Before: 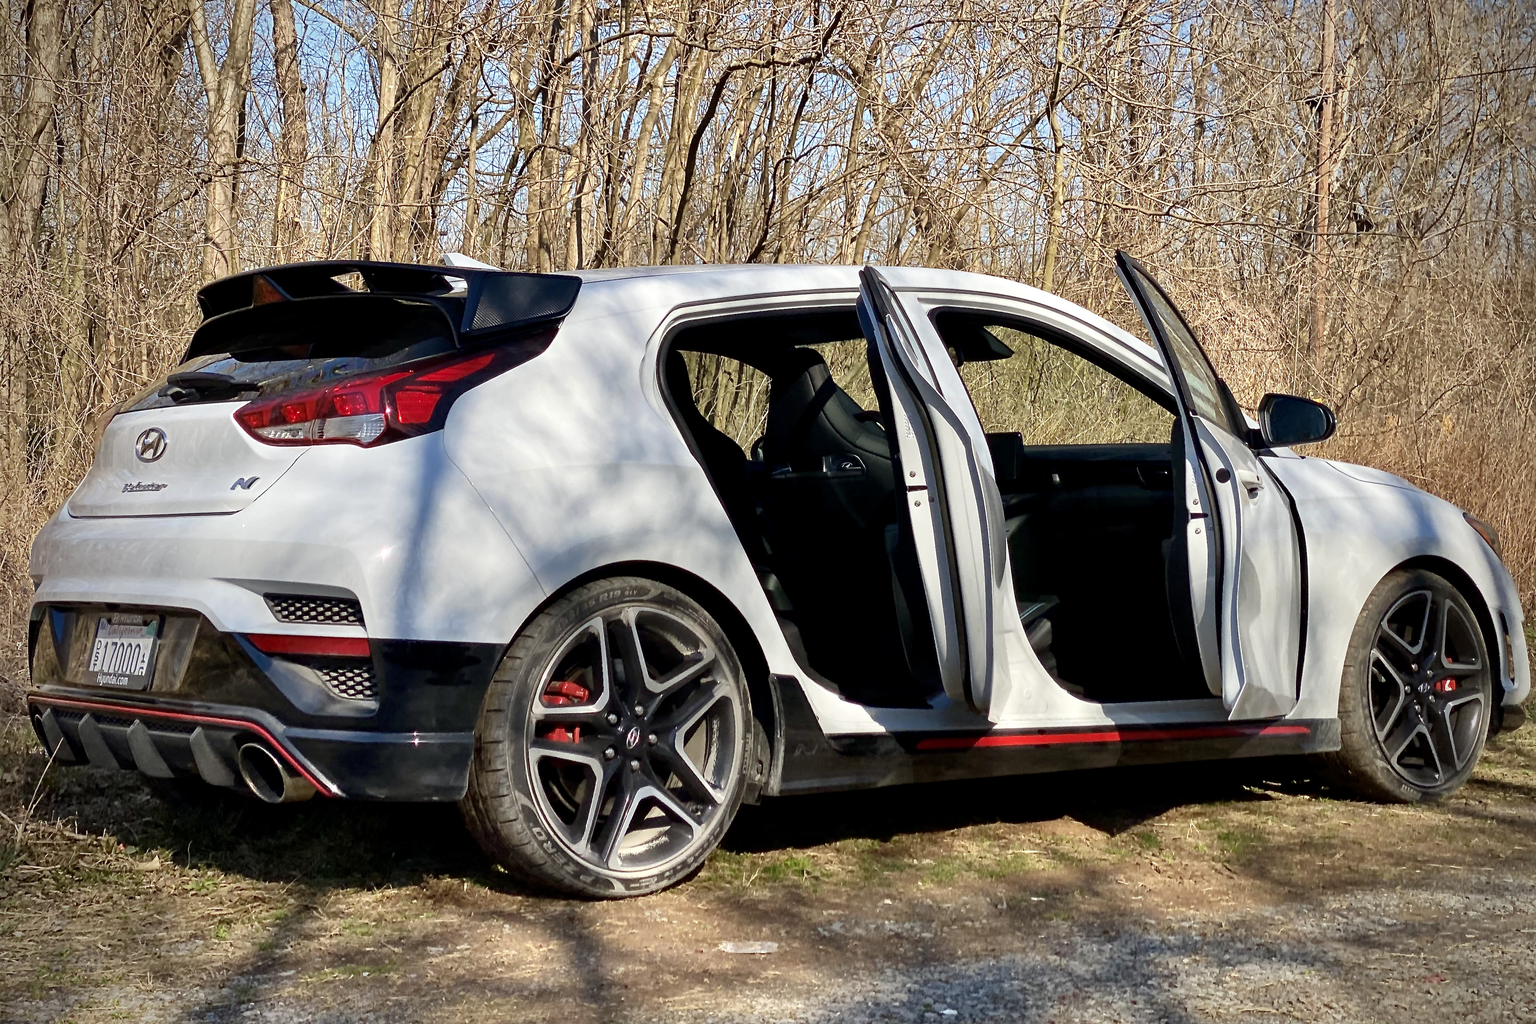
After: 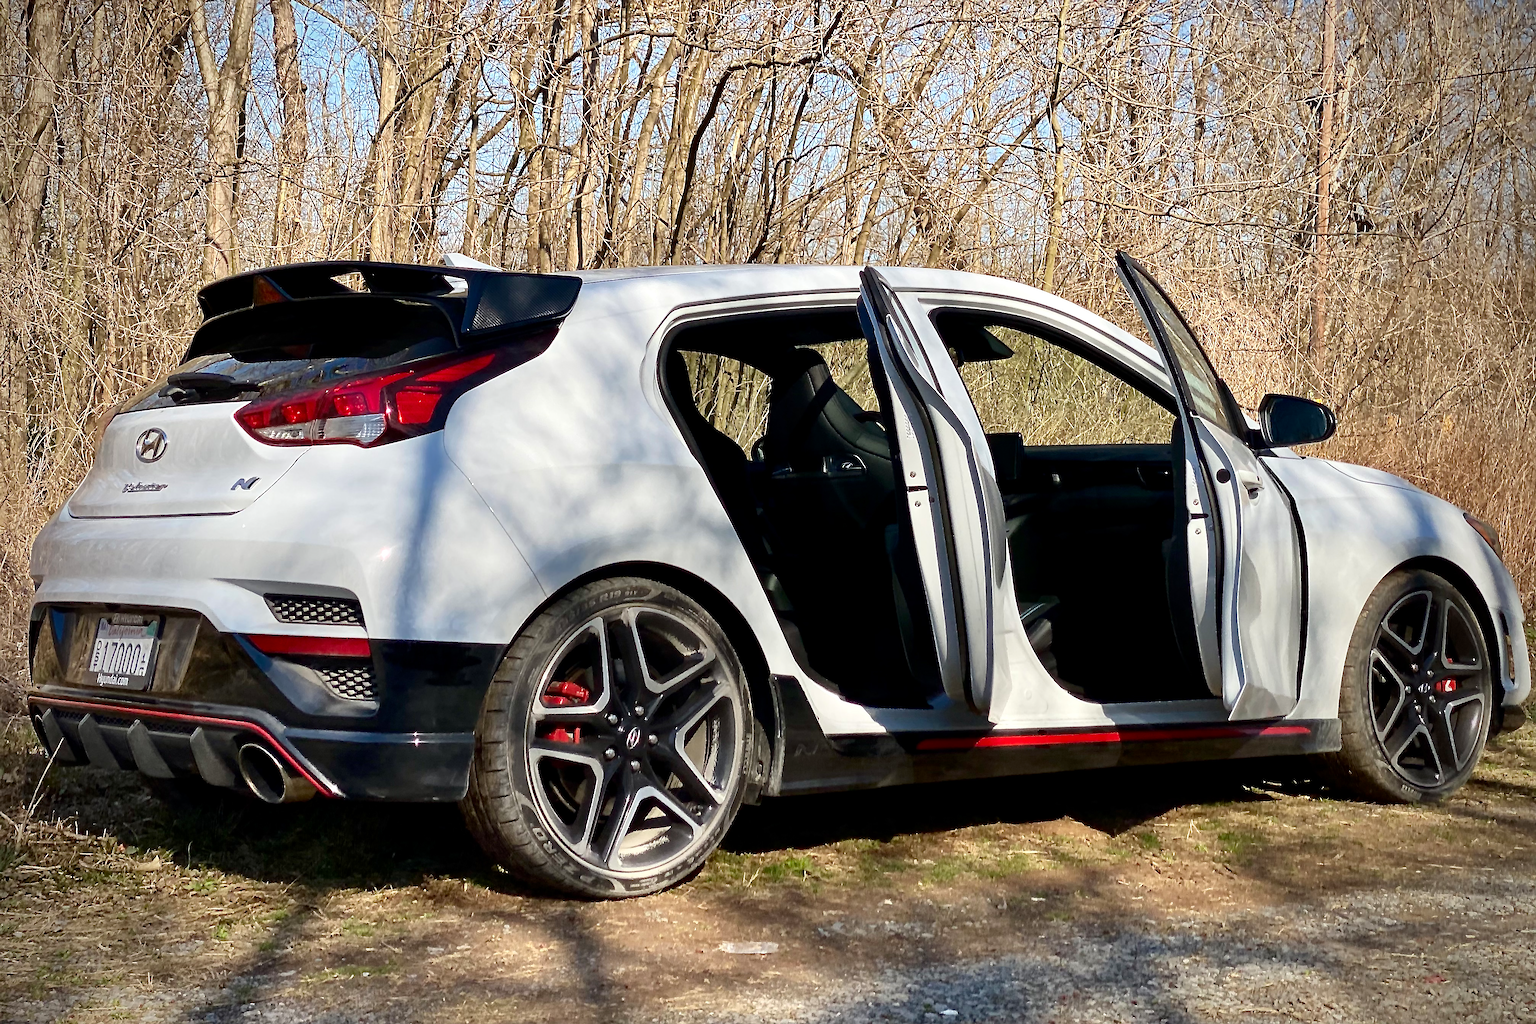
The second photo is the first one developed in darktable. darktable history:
sharpen: radius 1.497, amount 0.401, threshold 1.739
shadows and highlights: shadows -29.38, highlights 29.69
